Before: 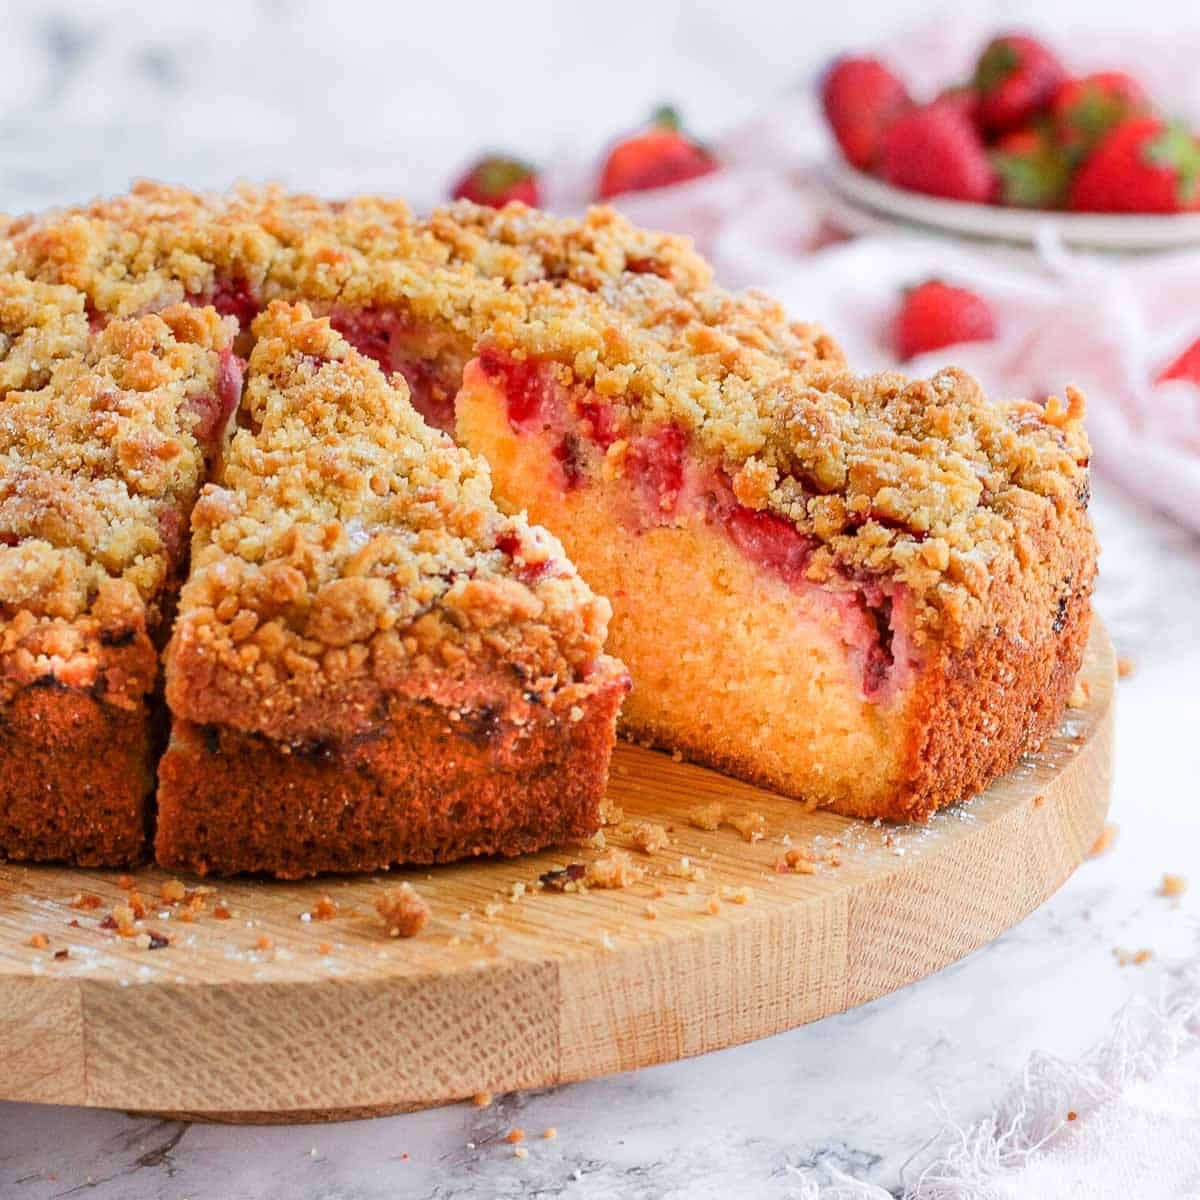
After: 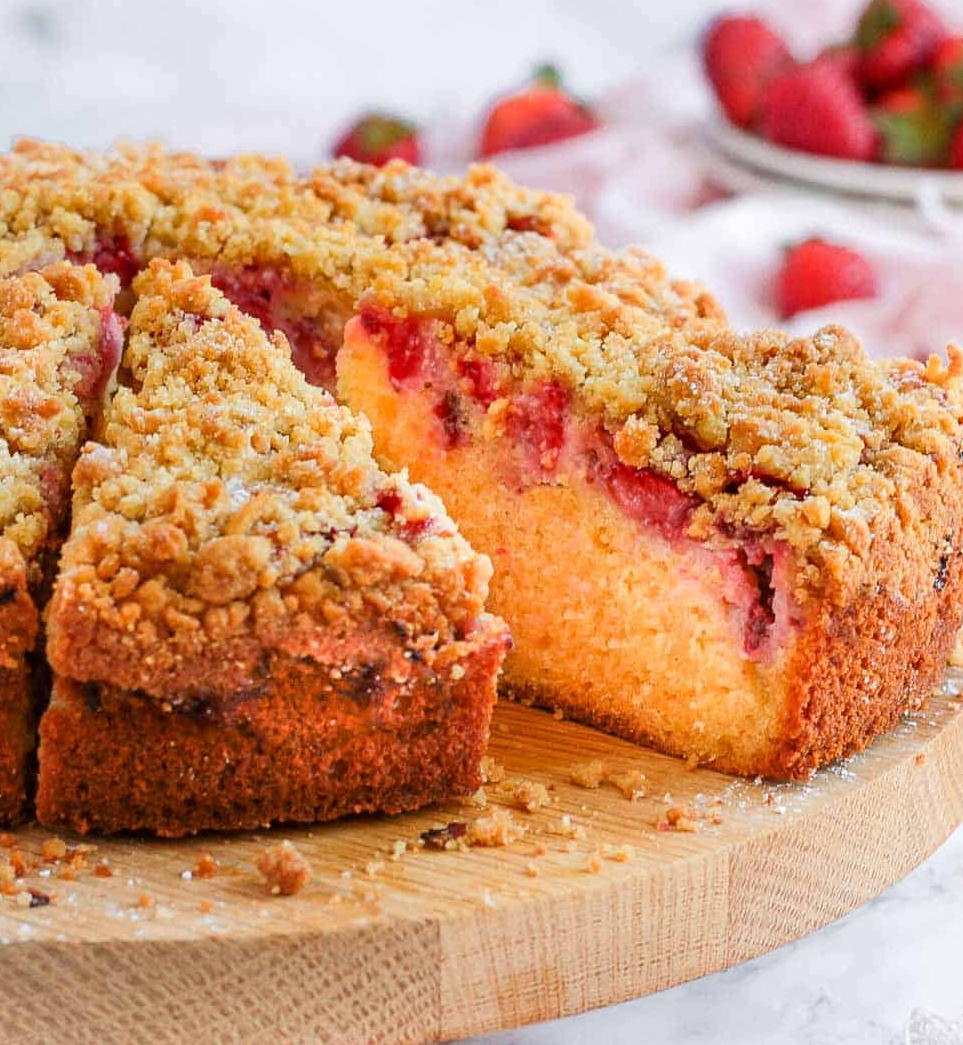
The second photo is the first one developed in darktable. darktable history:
exposure: compensate highlight preservation false
crop: left 9.953%, top 3.562%, right 9.18%, bottom 9.304%
